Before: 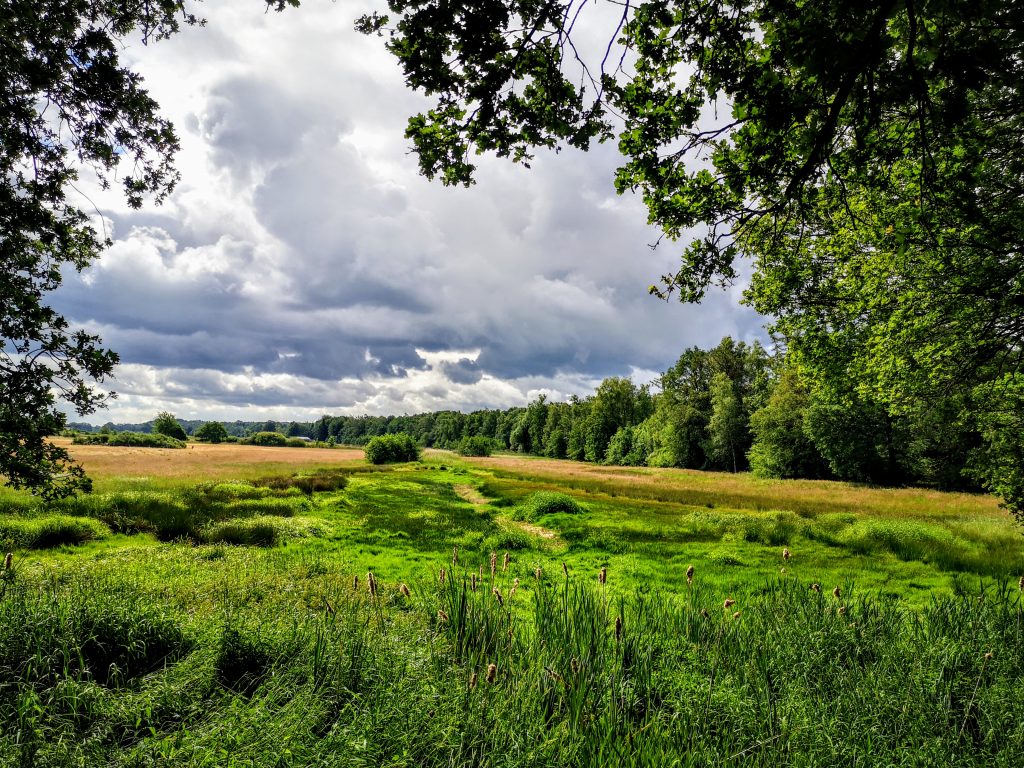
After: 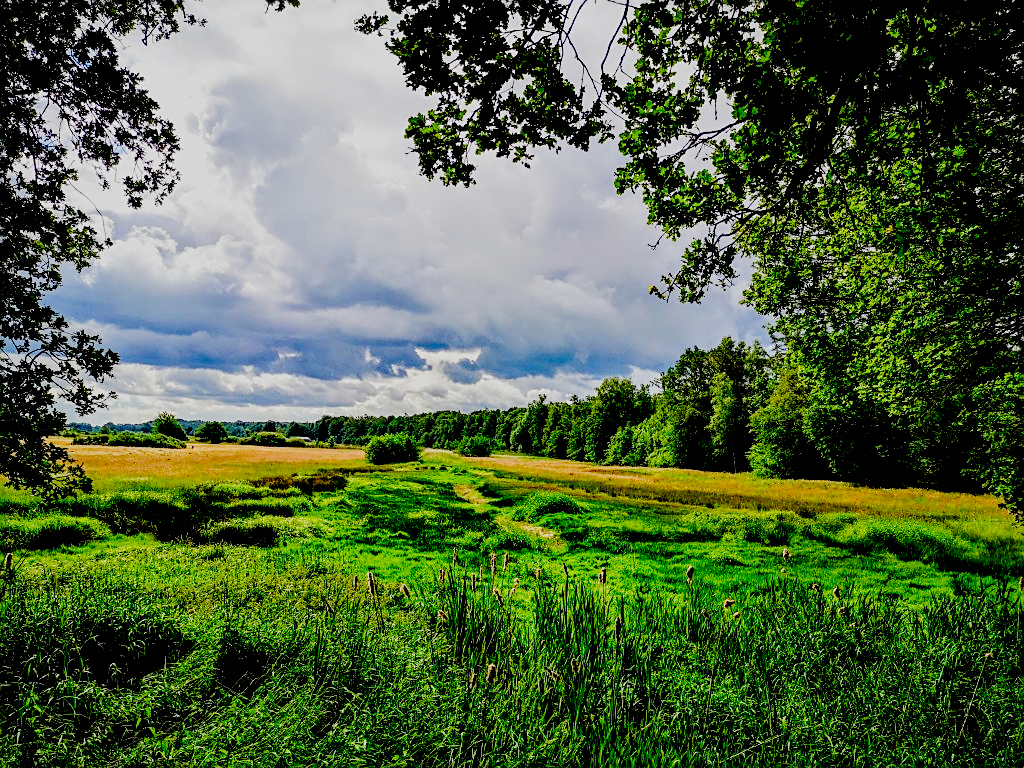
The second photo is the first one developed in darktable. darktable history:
sharpen: on, module defaults
color contrast: green-magenta contrast 1.69, blue-yellow contrast 1.49
filmic rgb: black relative exposure -2.85 EV, white relative exposure 4.56 EV, hardness 1.77, contrast 1.25, preserve chrominance no, color science v5 (2021)
